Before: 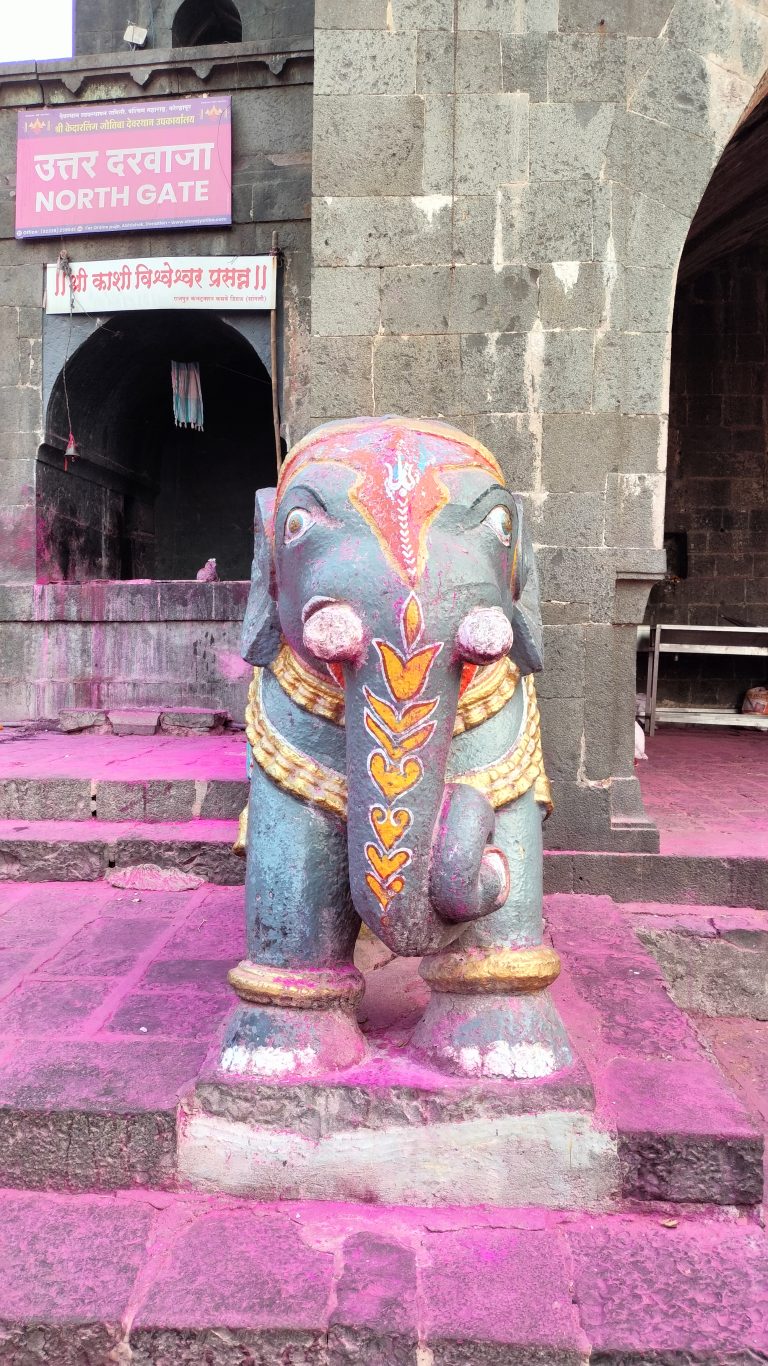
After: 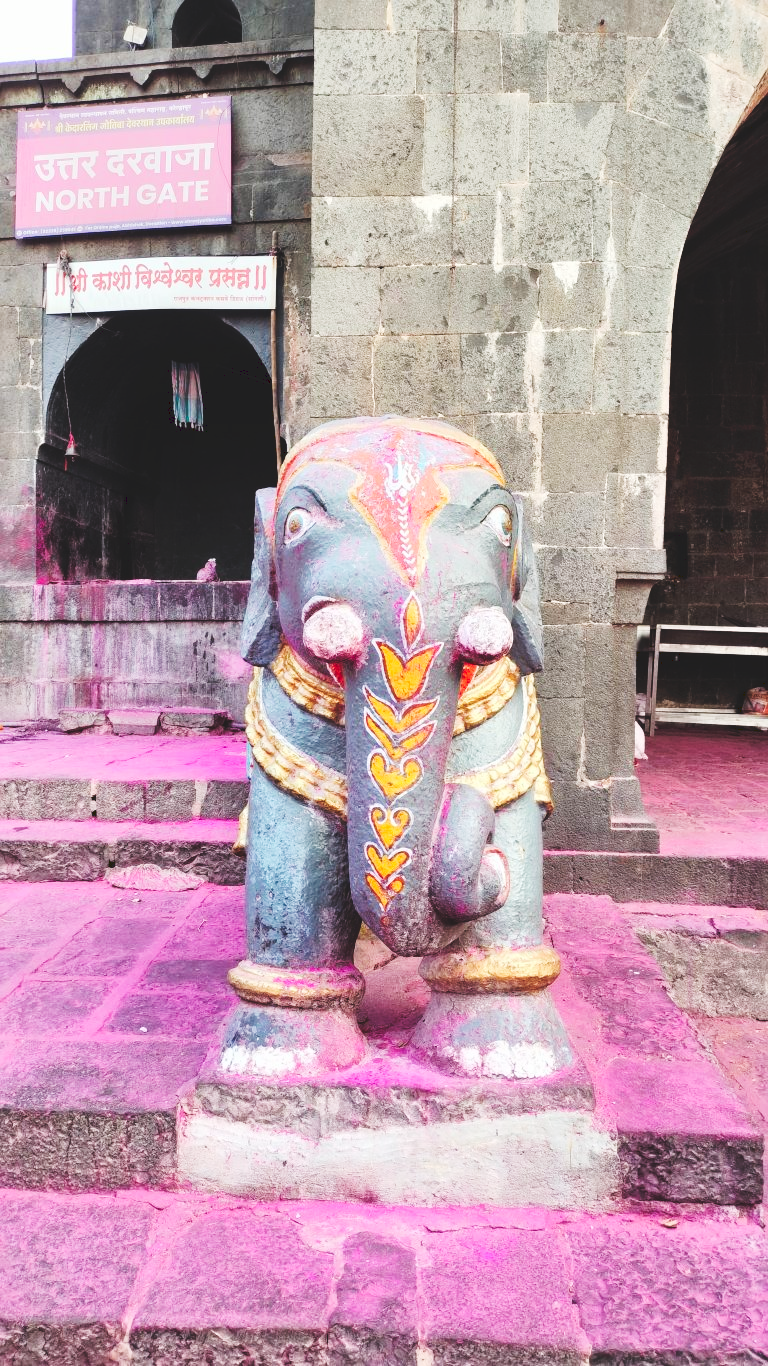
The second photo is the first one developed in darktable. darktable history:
tone curve: curves: ch0 [(0, 0) (0.003, 0.117) (0.011, 0.118) (0.025, 0.123) (0.044, 0.13) (0.069, 0.137) (0.1, 0.149) (0.136, 0.157) (0.177, 0.184) (0.224, 0.217) (0.277, 0.257) (0.335, 0.324) (0.399, 0.406) (0.468, 0.511) (0.543, 0.609) (0.623, 0.712) (0.709, 0.8) (0.801, 0.877) (0.898, 0.938) (1, 1)], preserve colors none
